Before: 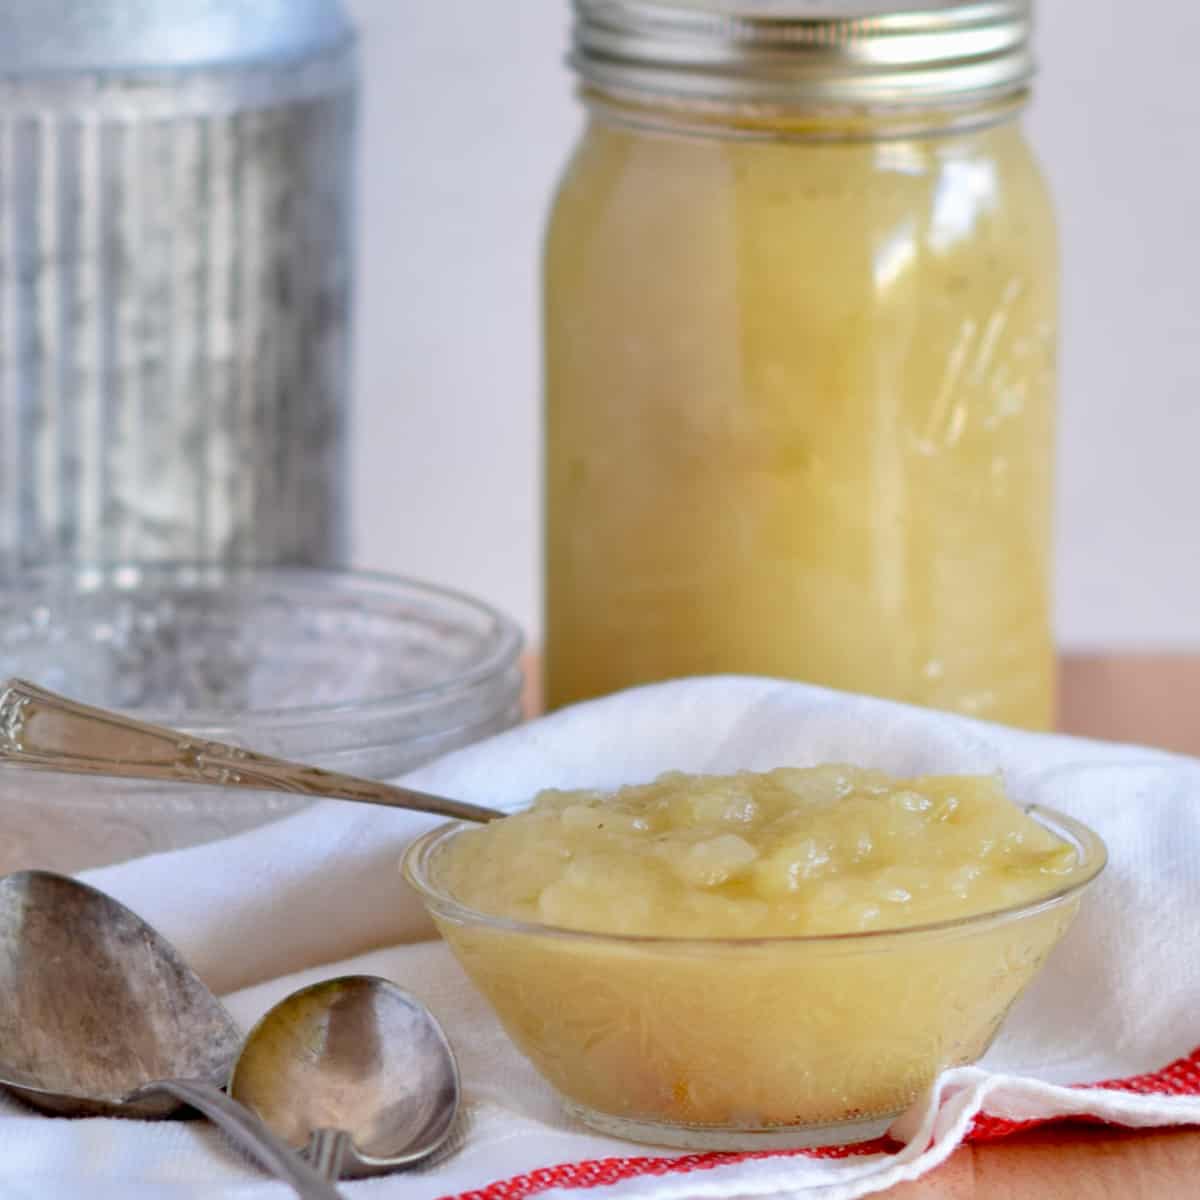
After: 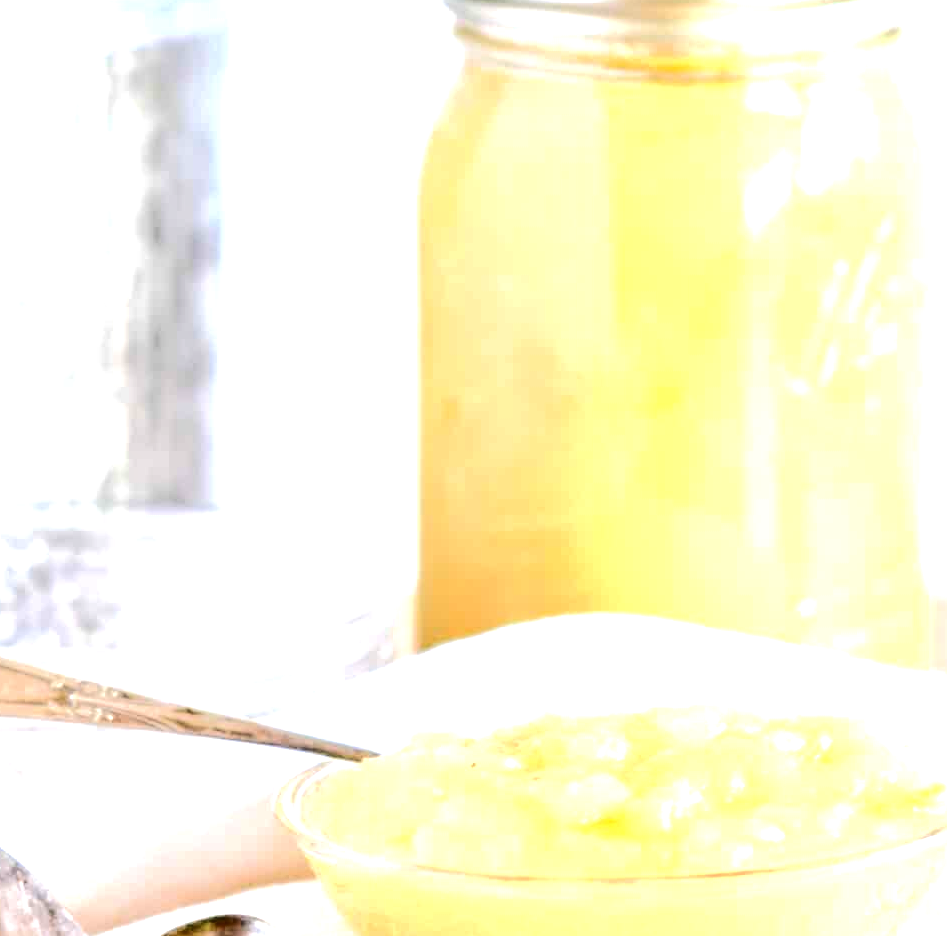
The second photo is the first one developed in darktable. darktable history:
exposure: black level correction 0, exposure 1.2 EV, compensate highlight preservation false
local contrast: highlights 100%, shadows 101%, detail 119%, midtone range 0.2
crop and rotate: left 10.639%, top 5.14%, right 10.384%, bottom 16.824%
tone equalizer: -8 EV -0.761 EV, -7 EV -0.697 EV, -6 EV -0.562 EV, -5 EV -0.397 EV, -3 EV 0.395 EV, -2 EV 0.6 EV, -1 EV 0.684 EV, +0 EV 0.733 EV, edges refinement/feathering 500, mask exposure compensation -1.57 EV, preserve details no
tone curve: curves: ch0 [(0, 0) (0.003, 0.054) (0.011, 0.057) (0.025, 0.056) (0.044, 0.062) (0.069, 0.071) (0.1, 0.088) (0.136, 0.111) (0.177, 0.146) (0.224, 0.19) (0.277, 0.261) (0.335, 0.363) (0.399, 0.458) (0.468, 0.562) (0.543, 0.653) (0.623, 0.725) (0.709, 0.801) (0.801, 0.853) (0.898, 0.915) (1, 1)], color space Lab, independent channels, preserve colors none
